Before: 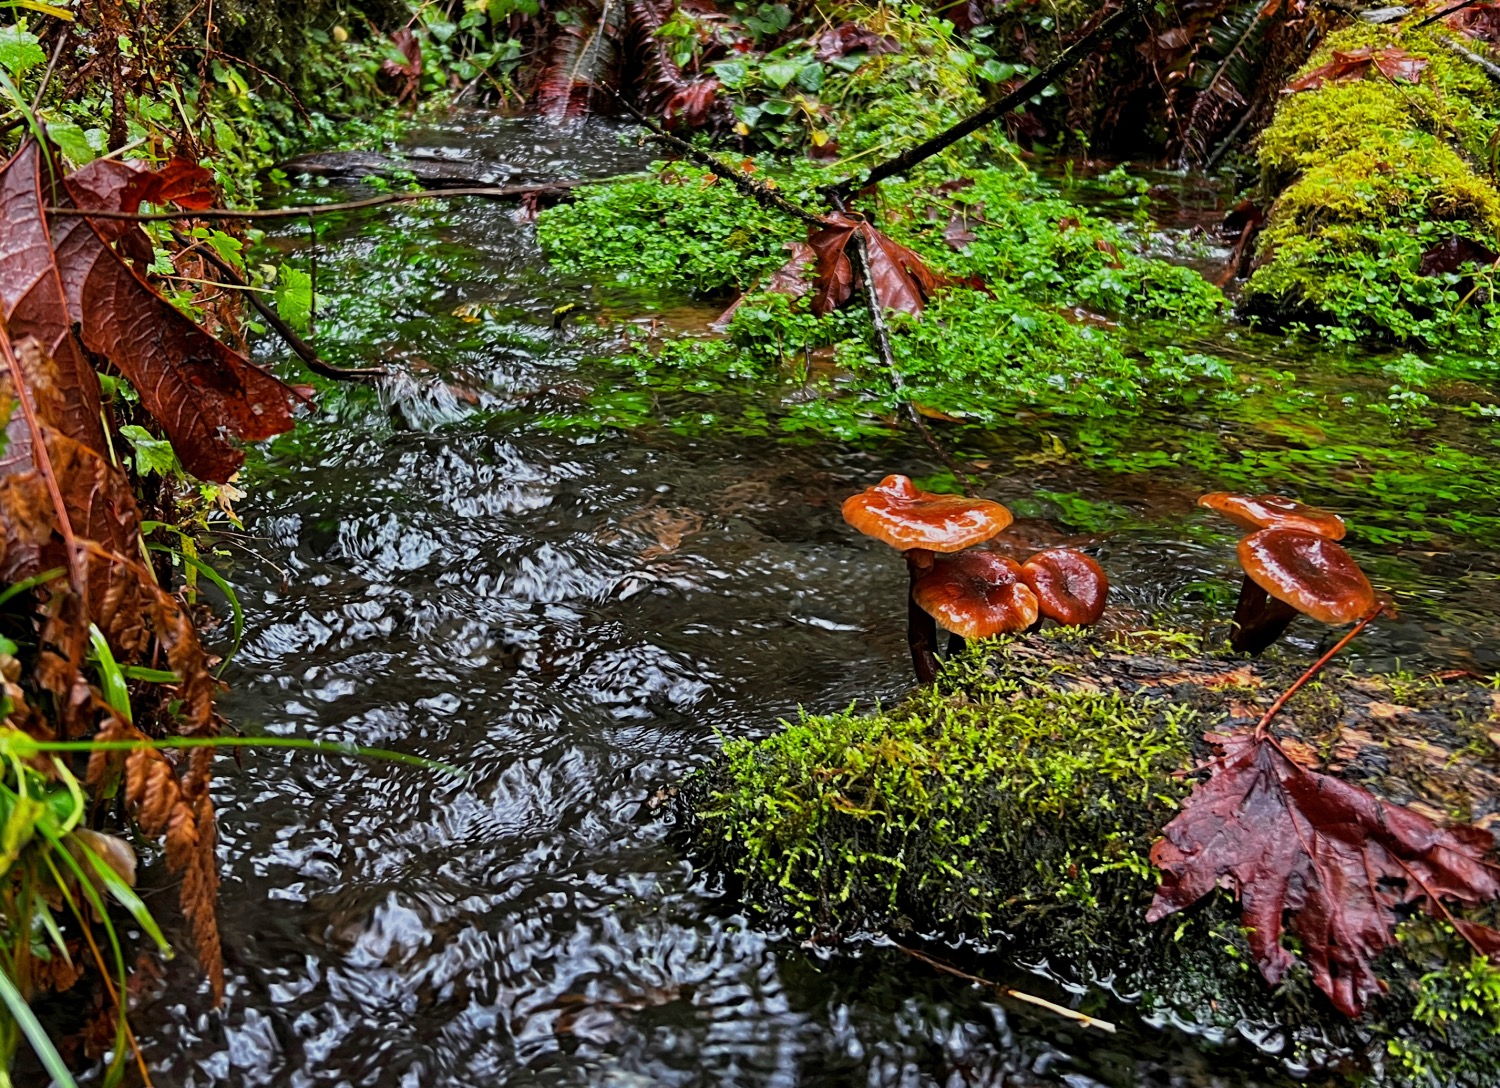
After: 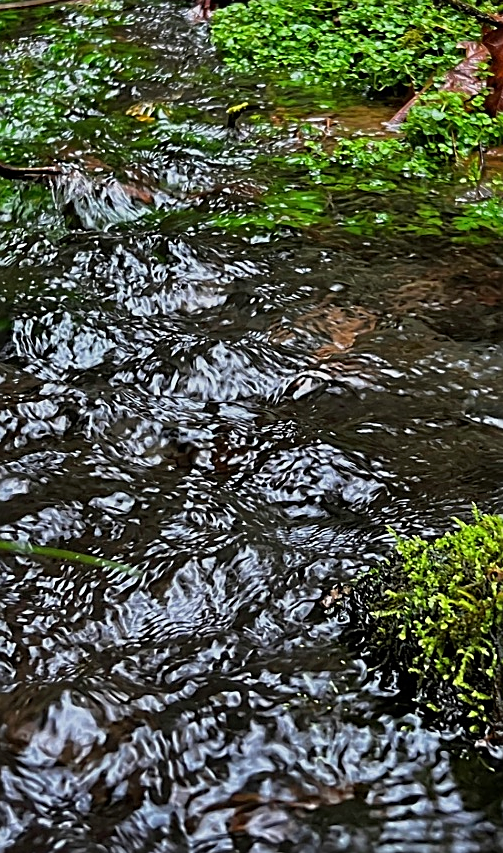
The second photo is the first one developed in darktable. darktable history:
sharpen: on, module defaults
crop and rotate: left 21.77%, top 18.528%, right 44.676%, bottom 2.997%
